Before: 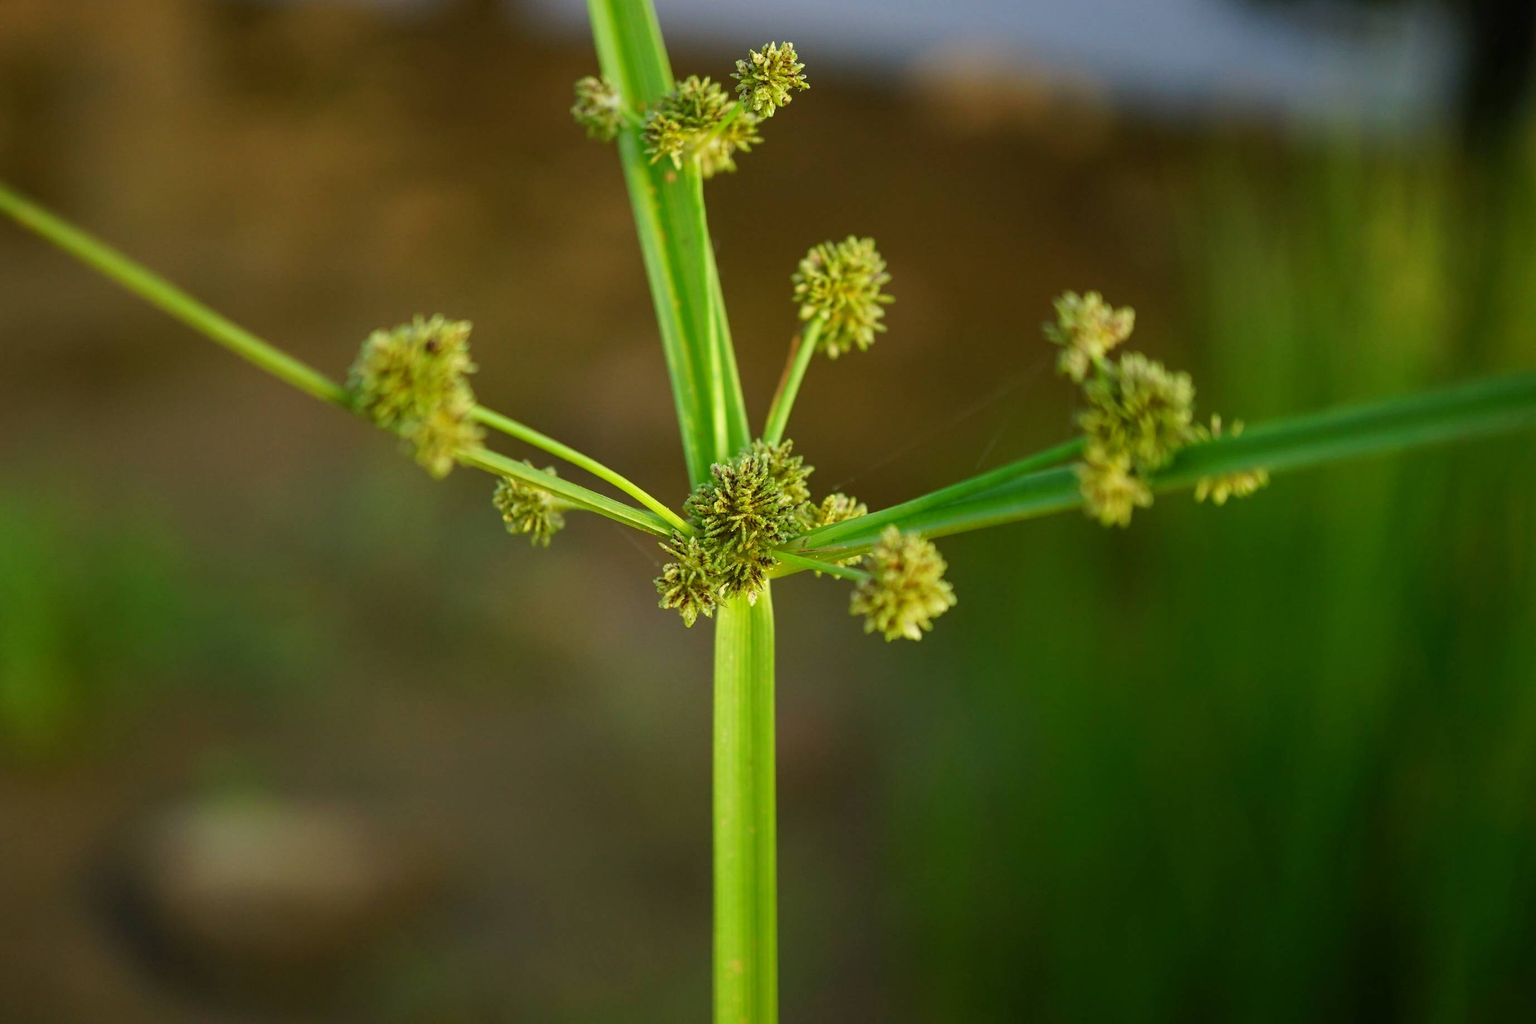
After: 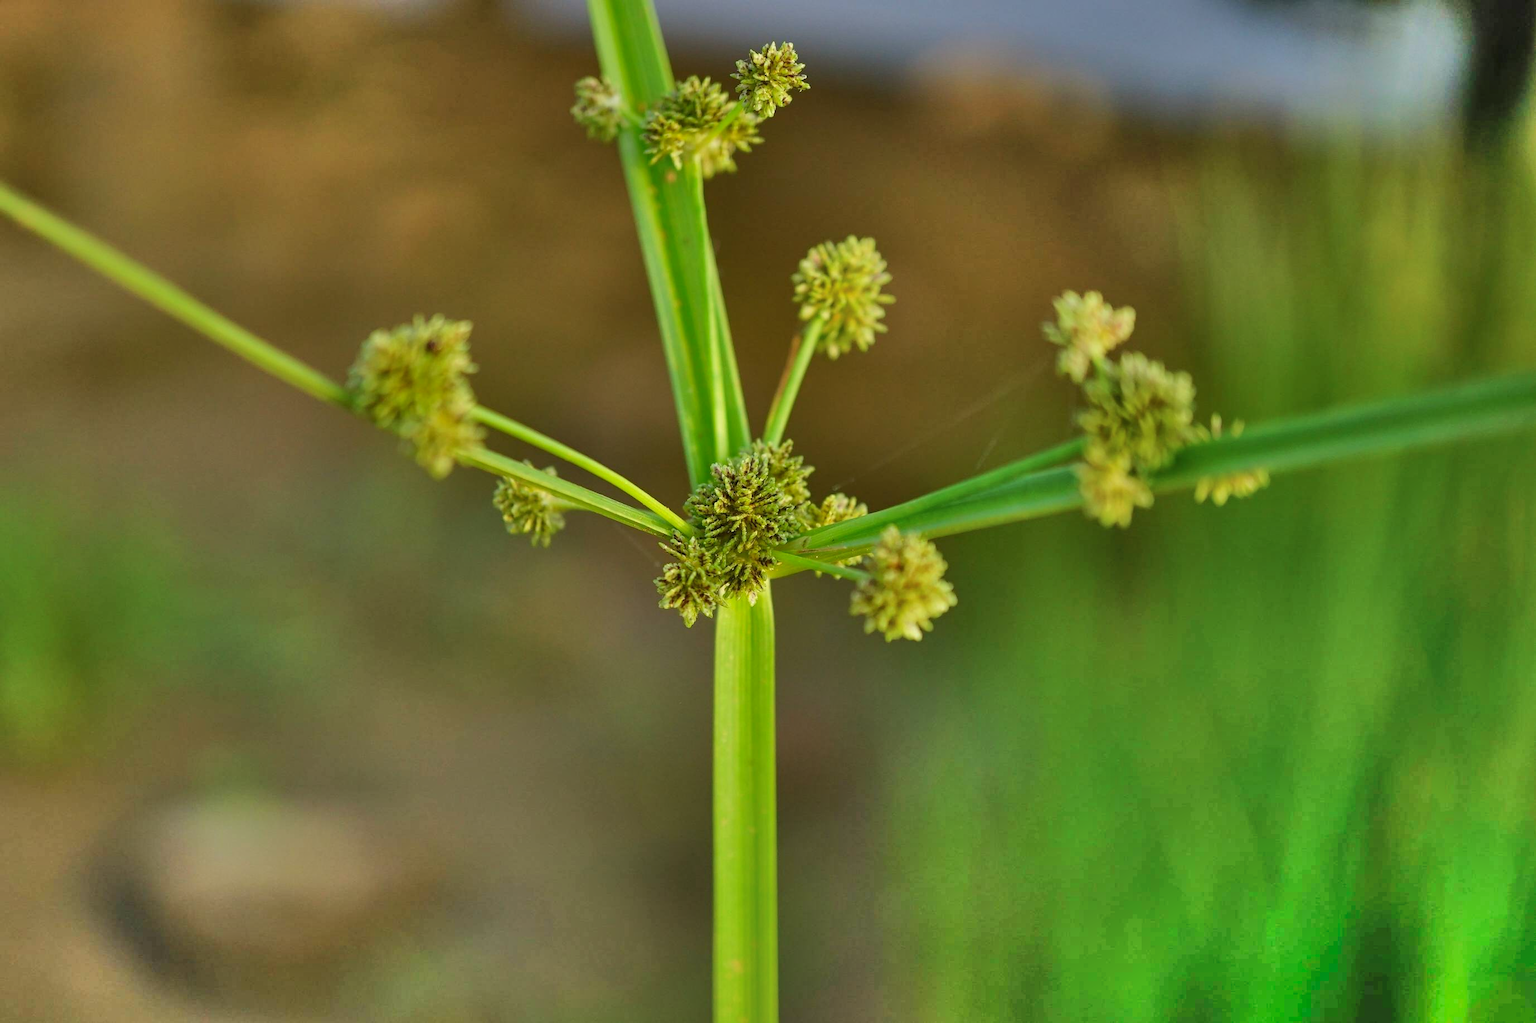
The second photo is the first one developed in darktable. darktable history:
shadows and highlights: radius 123.16, shadows 99.62, white point adjustment -3.11, highlights -99.3, soften with gaussian
